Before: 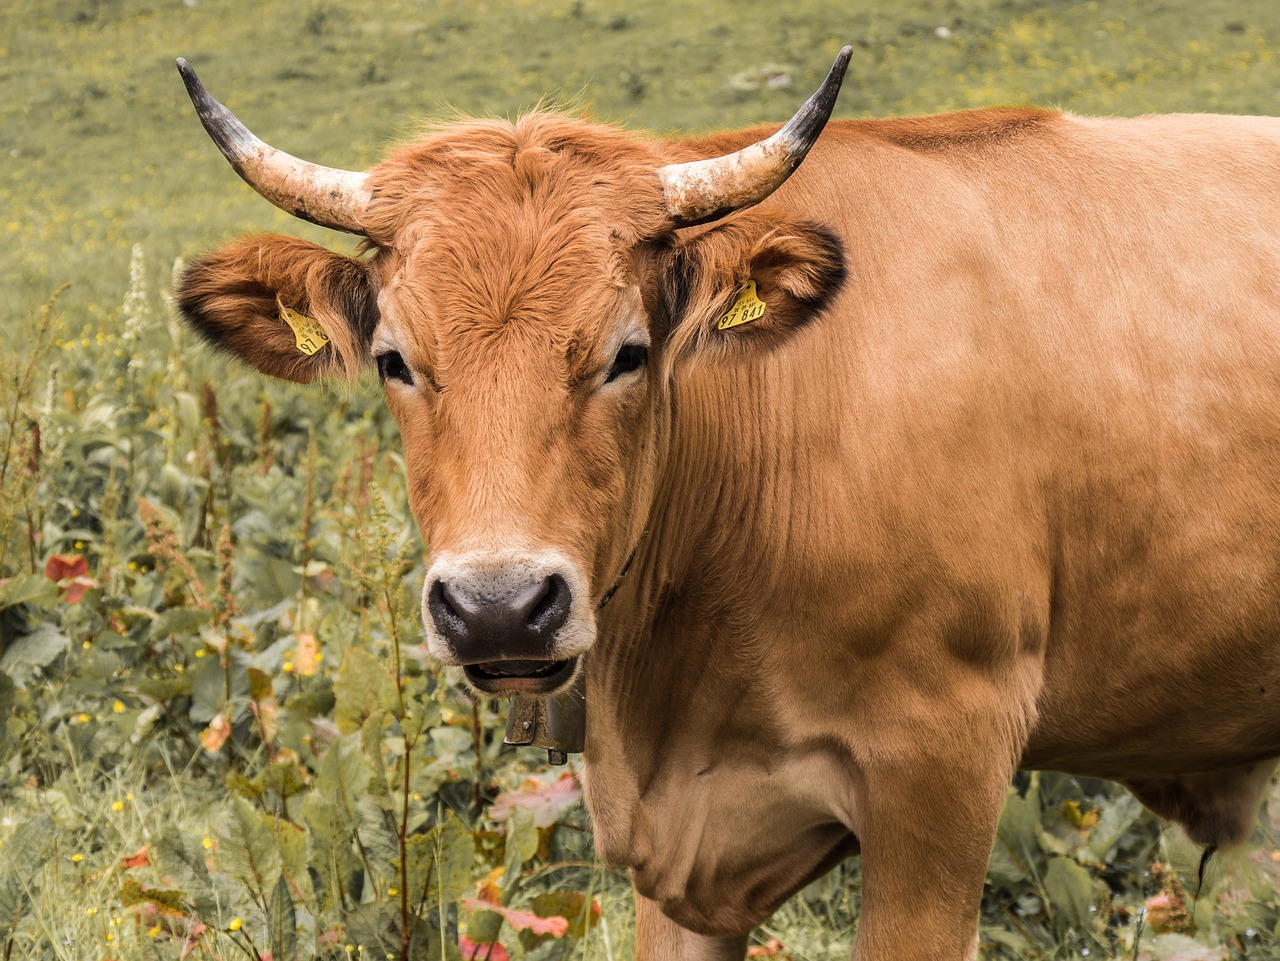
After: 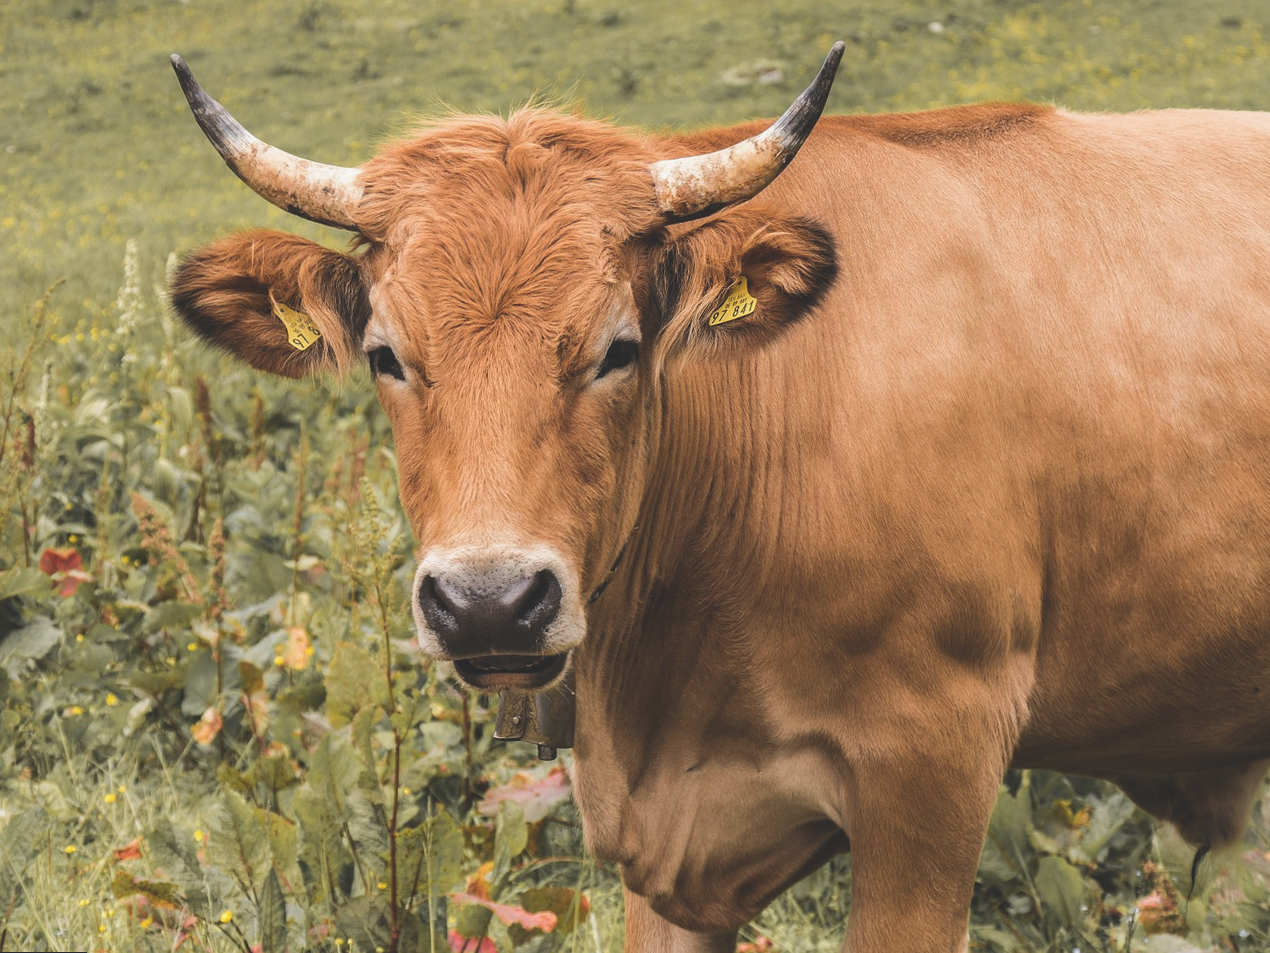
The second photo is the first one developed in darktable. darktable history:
rotate and perspective: rotation 0.192°, lens shift (horizontal) -0.015, crop left 0.005, crop right 0.996, crop top 0.006, crop bottom 0.99
exposure: black level correction -0.025, exposure -0.117 EV, compensate highlight preservation false
